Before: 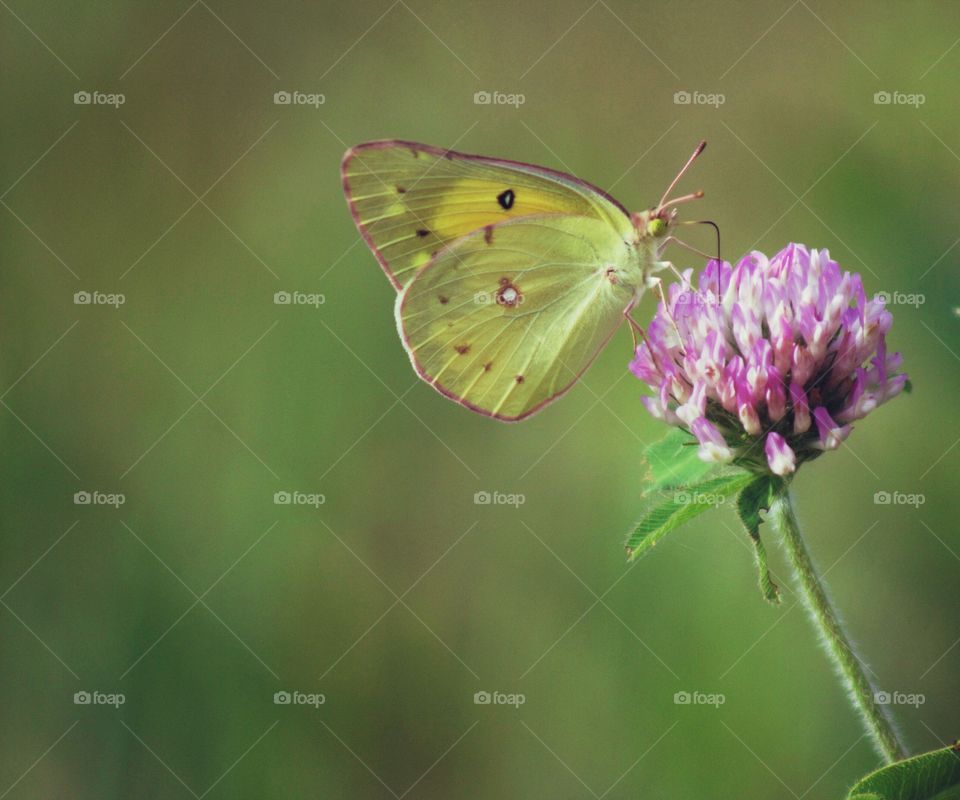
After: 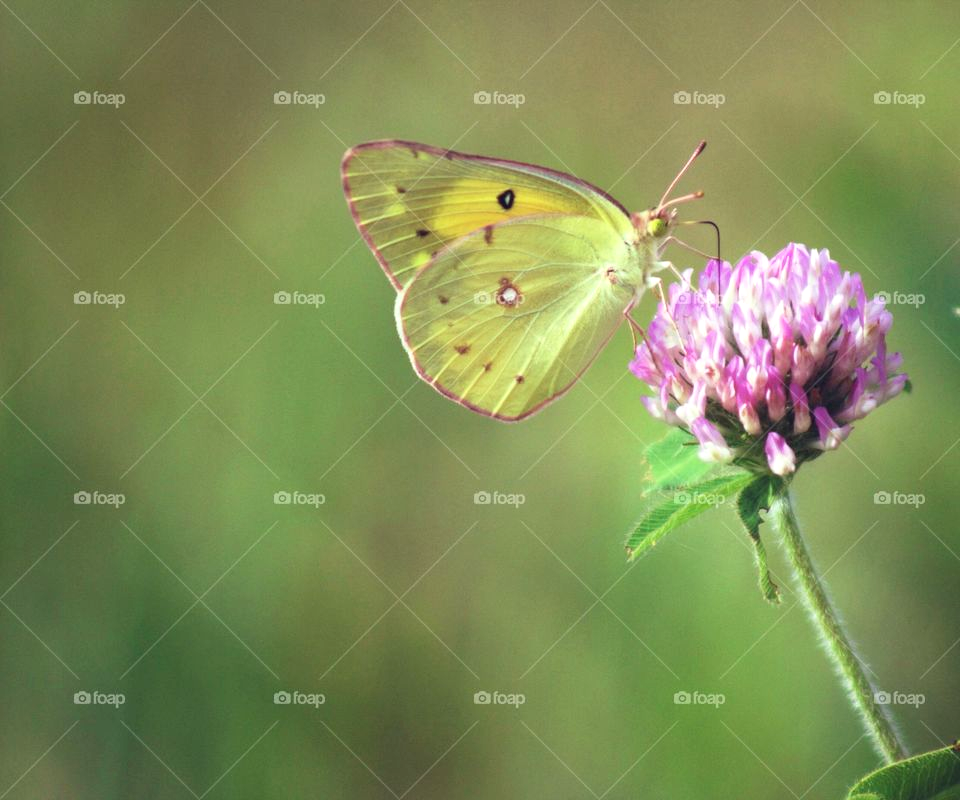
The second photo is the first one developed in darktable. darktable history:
exposure: black level correction 0.001, exposure 0.5 EV, compensate exposure bias true, compensate highlight preservation false
contrast brightness saturation: contrast 0.1, brightness 0.02, saturation 0.02
